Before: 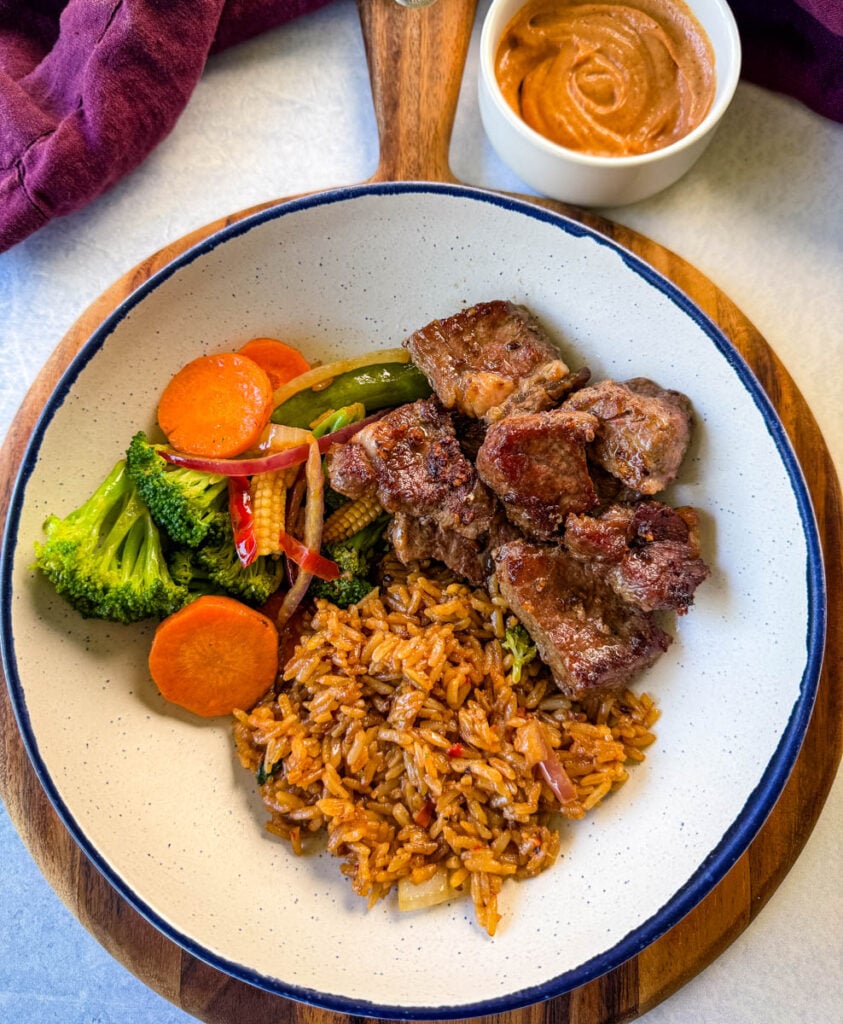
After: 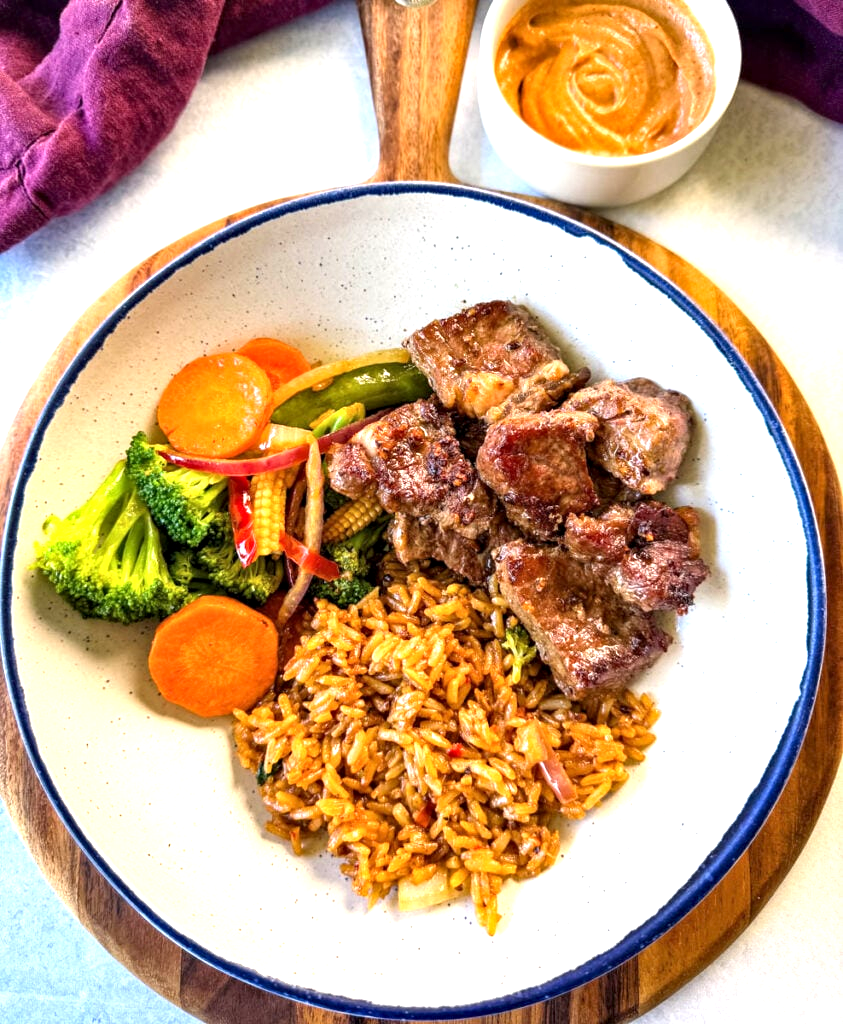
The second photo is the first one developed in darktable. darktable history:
exposure: exposure 0.951 EV, compensate highlight preservation false
contrast equalizer: y [[0.511, 0.558, 0.631, 0.632, 0.559, 0.512], [0.5 ×6], [0.507, 0.559, 0.627, 0.644, 0.647, 0.647], [0 ×6], [0 ×6]], mix 0.273
